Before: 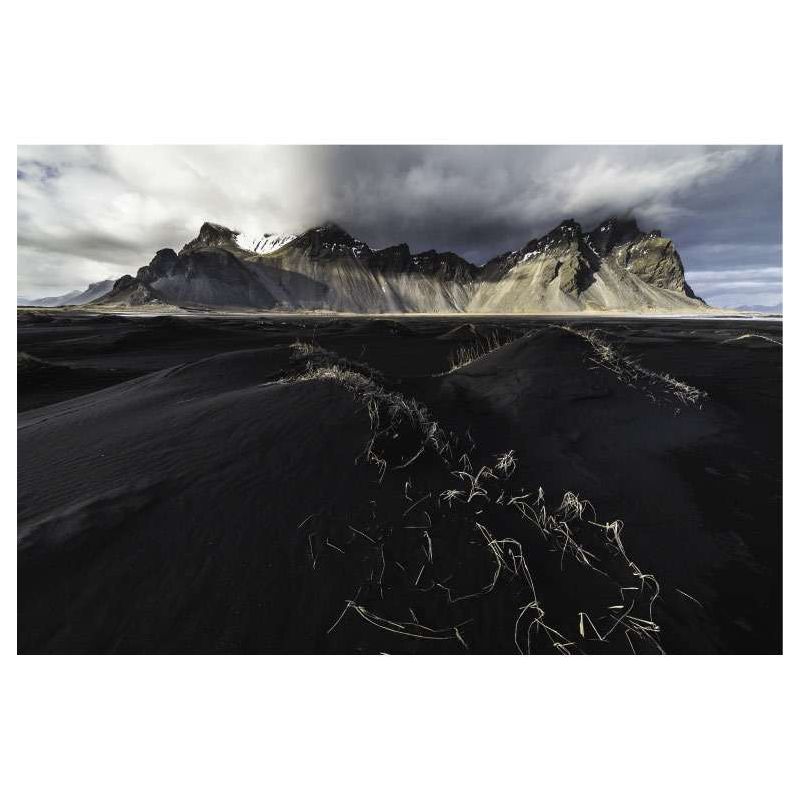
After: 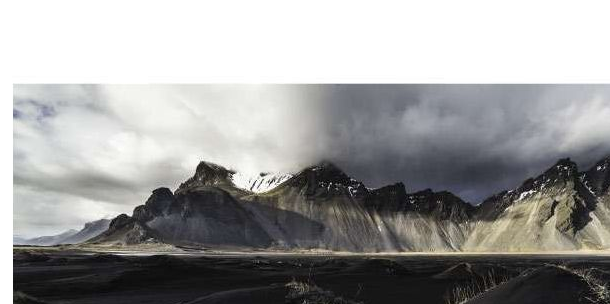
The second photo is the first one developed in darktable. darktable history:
crop: left 0.579%, top 7.627%, right 23.167%, bottom 54.275%
local contrast: mode bilateral grid, contrast 20, coarseness 50, detail 102%, midtone range 0.2
